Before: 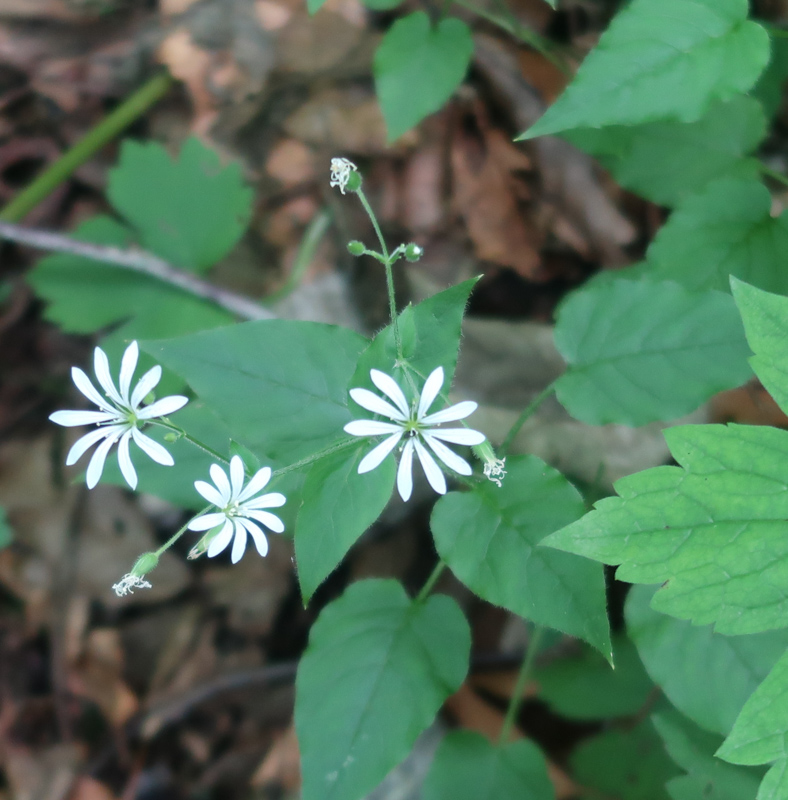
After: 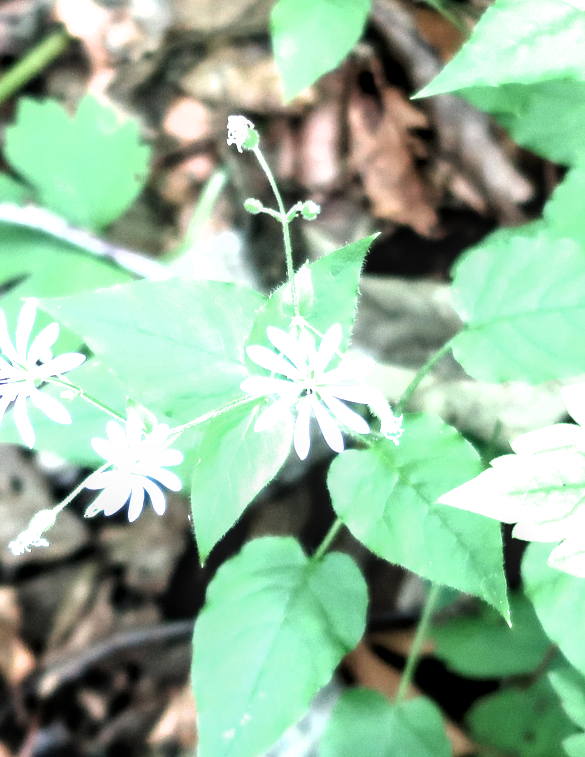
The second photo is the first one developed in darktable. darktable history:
exposure: black level correction 0, exposure 1.333 EV, compensate highlight preservation false
crop and rotate: left 13.09%, top 5.323%, right 12.568%
local contrast: detail 130%
filmic rgb: black relative exposure -8.27 EV, white relative exposure 2.2 EV, hardness 7.09, latitude 85.03%, contrast 1.687, highlights saturation mix -3.31%, shadows ↔ highlights balance -2.64%, iterations of high-quality reconstruction 0
